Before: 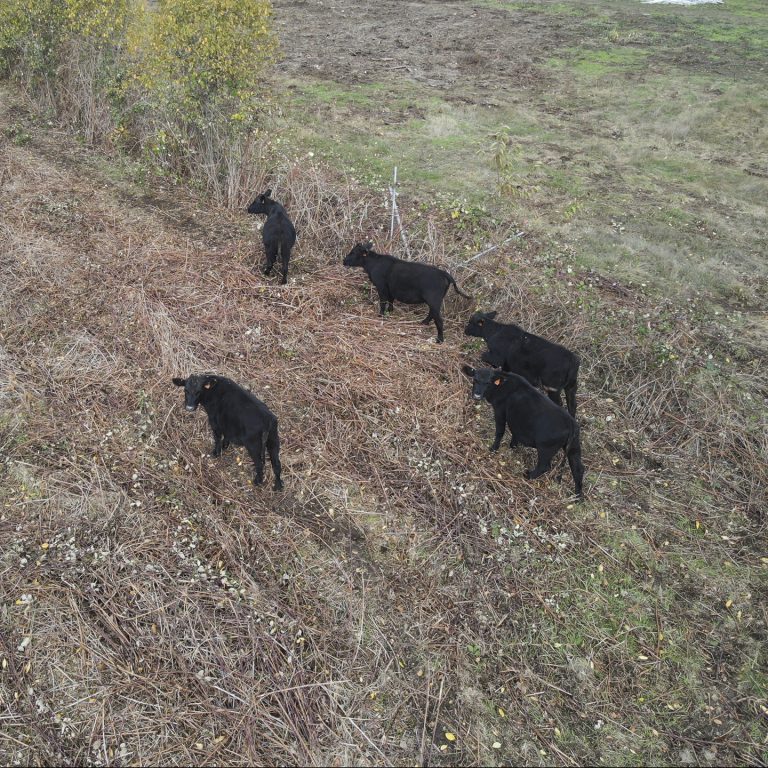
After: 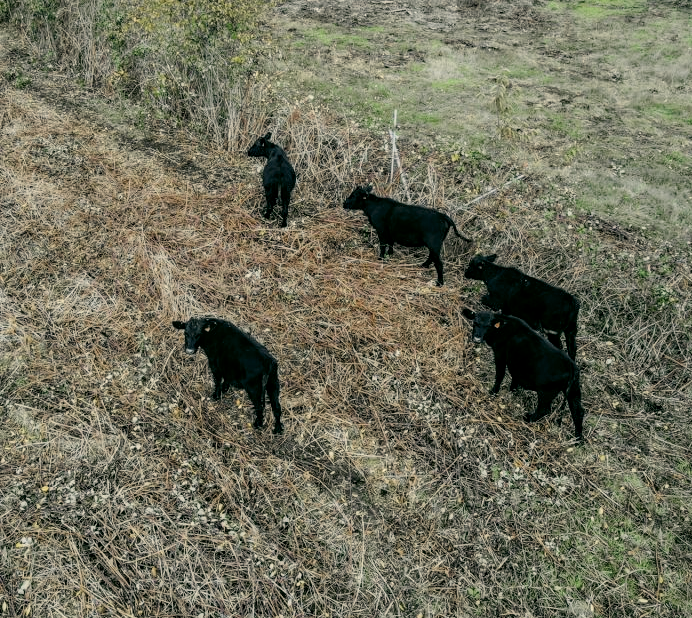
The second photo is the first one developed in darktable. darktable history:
color zones: curves: ch0 [(0.11, 0.396) (0.195, 0.36) (0.25, 0.5) (0.303, 0.412) (0.357, 0.544) (0.75, 0.5) (0.967, 0.328)]; ch1 [(0, 0.468) (0.112, 0.512) (0.202, 0.6) (0.25, 0.5) (0.307, 0.352) (0.357, 0.544) (0.75, 0.5) (0.963, 0.524)]
crop: top 7.441%, right 9.845%, bottom 11.981%
color correction: highlights a* -0.515, highlights b* 9.4, shadows a* -8.81, shadows b* 0.816
exposure: exposure 0.018 EV, compensate highlight preservation false
local contrast: on, module defaults
filmic rgb: black relative exposure -7.49 EV, white relative exposure 4.99 EV, hardness 3.31, contrast 1.3, color science v6 (2022), iterations of high-quality reconstruction 0
haze removal: compatibility mode true, adaptive false
